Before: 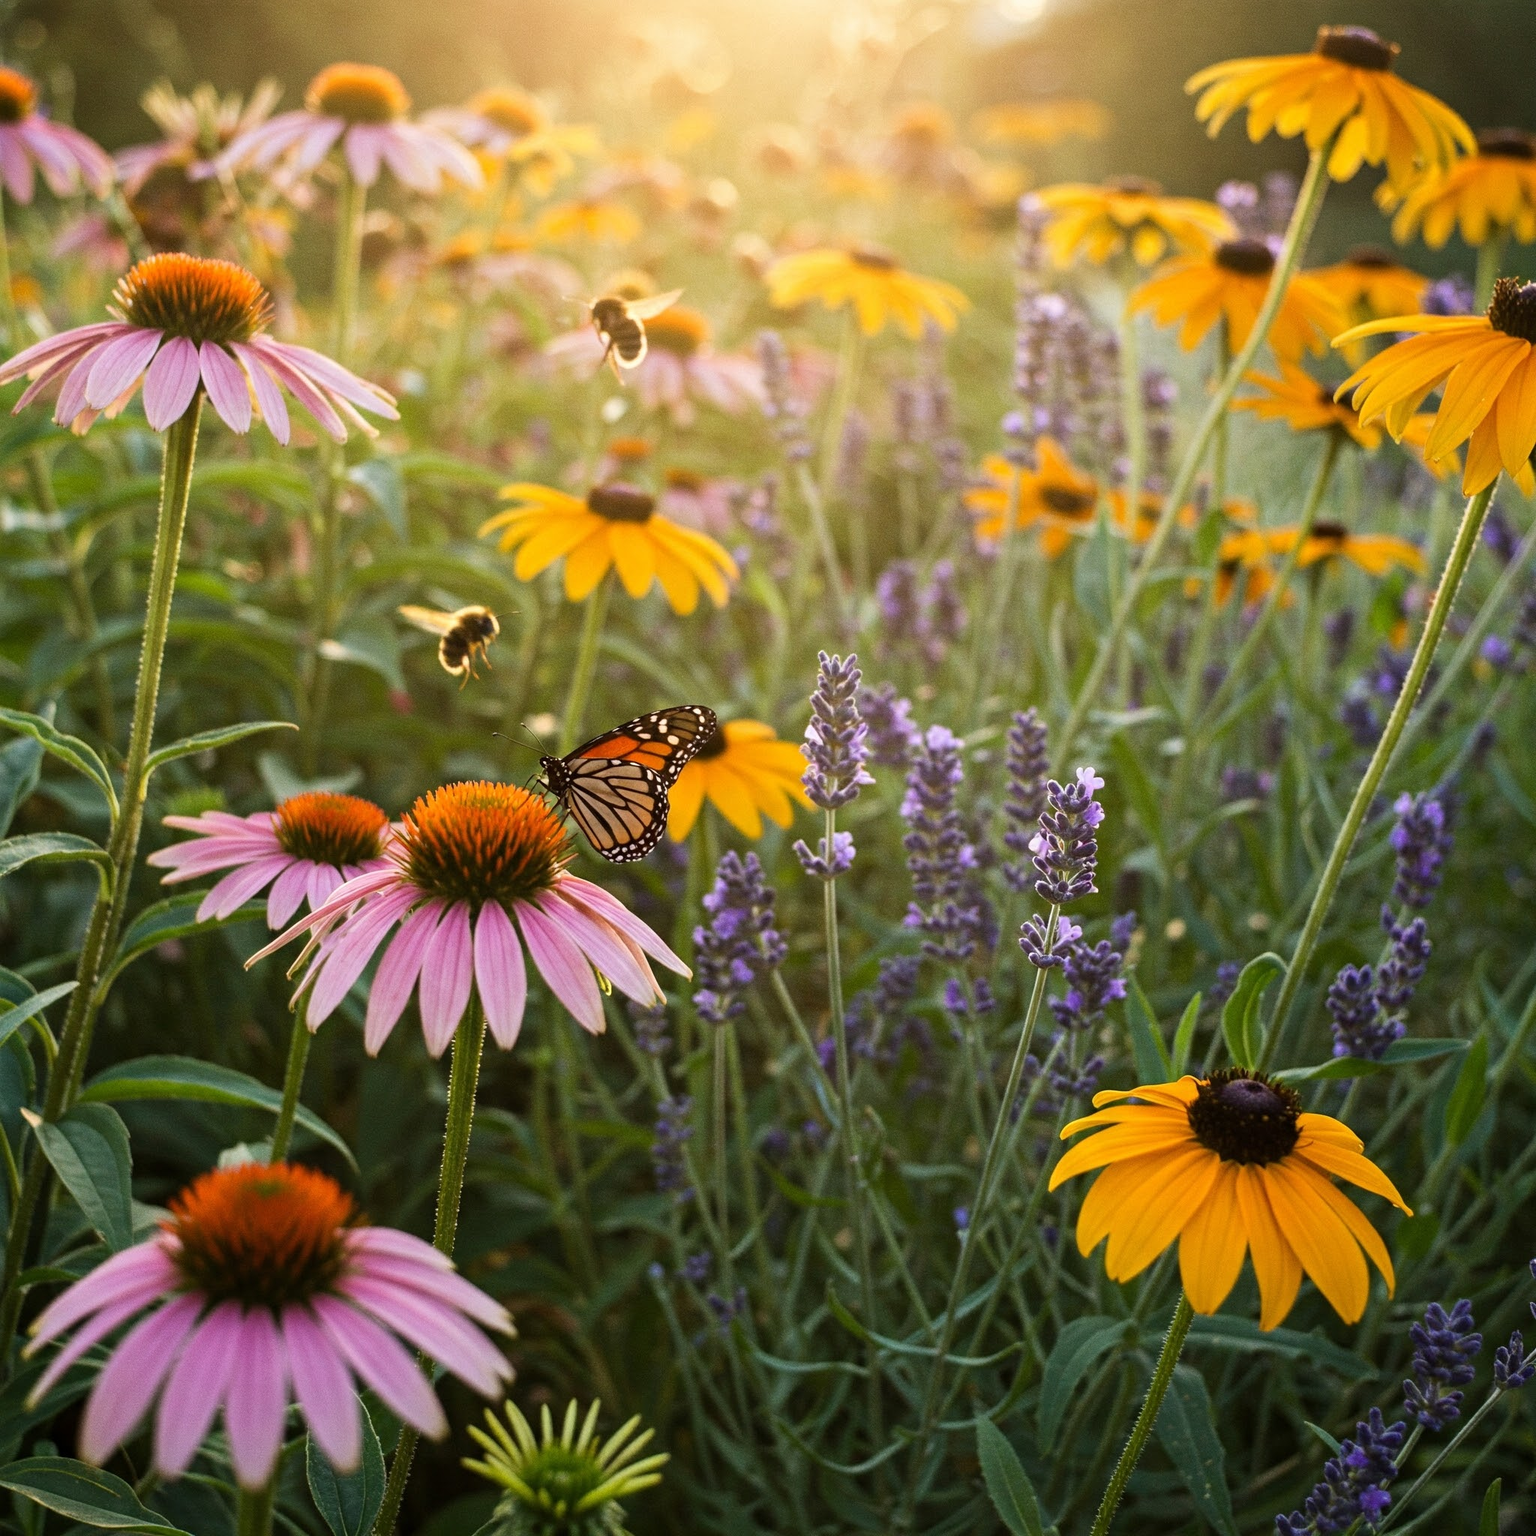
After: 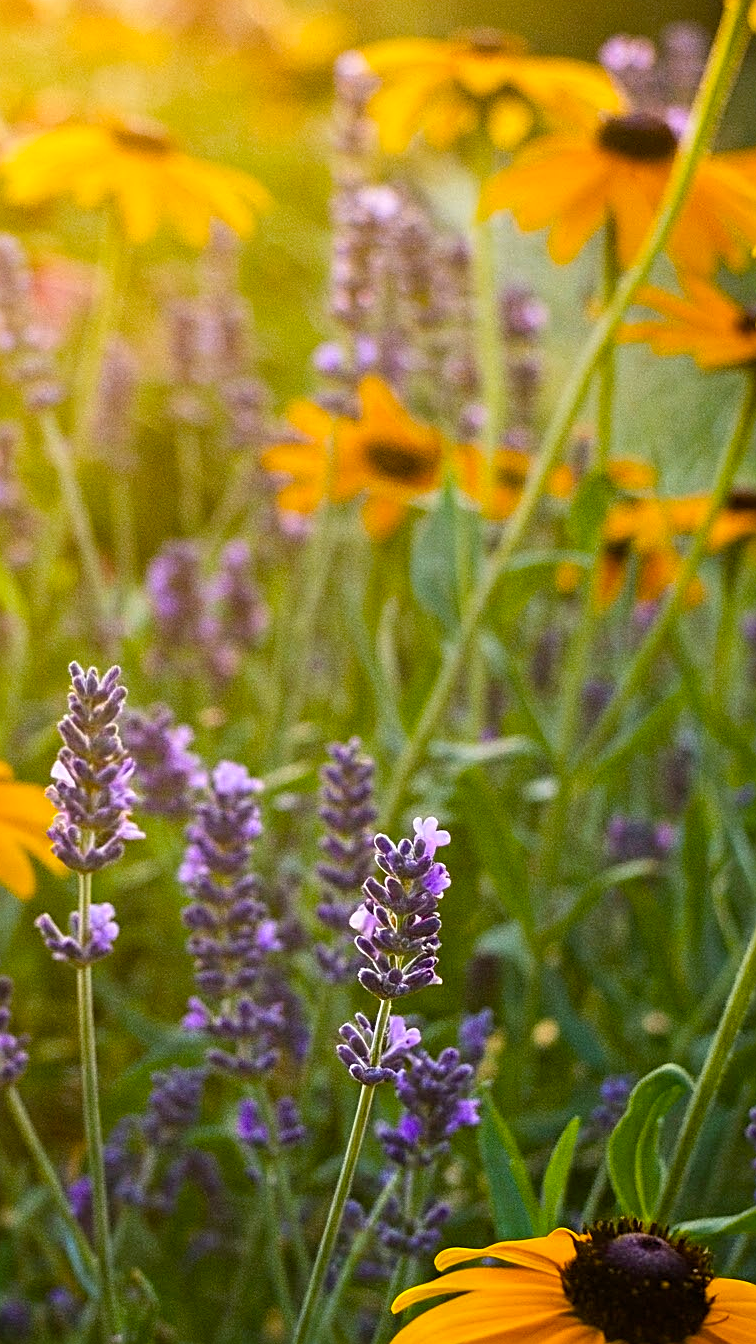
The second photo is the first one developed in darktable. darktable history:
sharpen: on, module defaults
crop and rotate: left 49.936%, top 10.094%, right 13.136%, bottom 24.256%
color balance rgb: linear chroma grading › global chroma 15%, perceptual saturation grading › global saturation 30%
